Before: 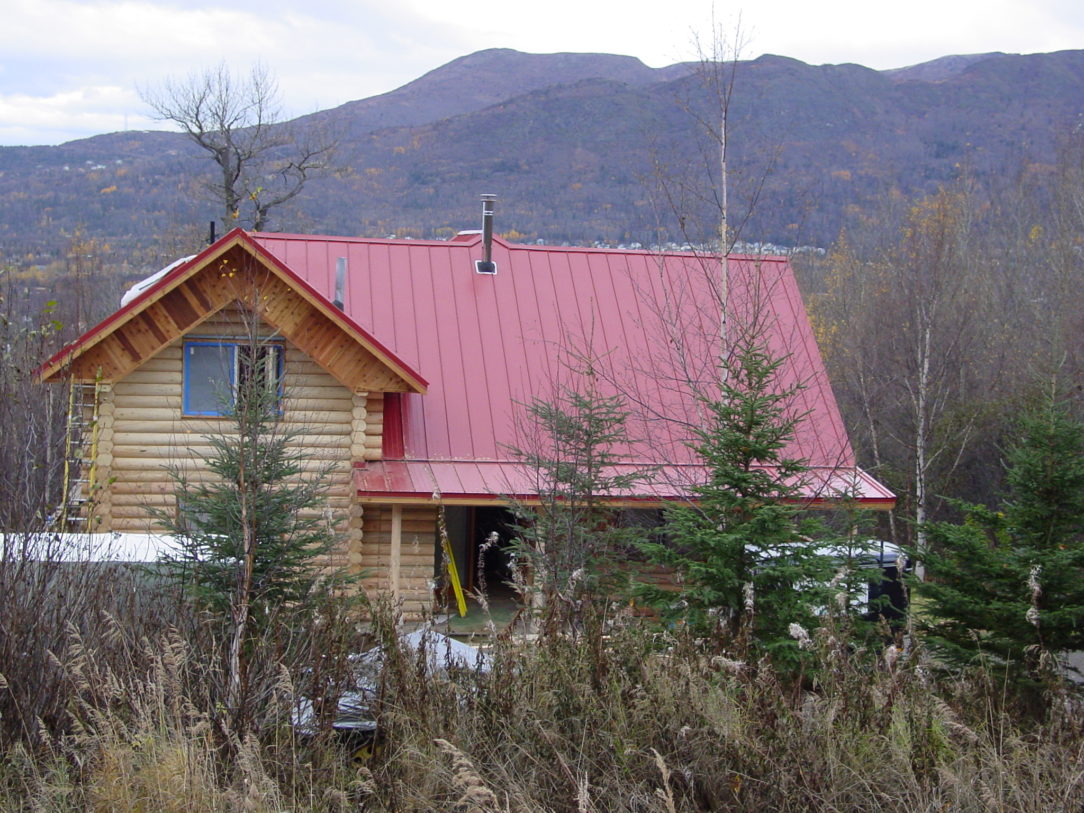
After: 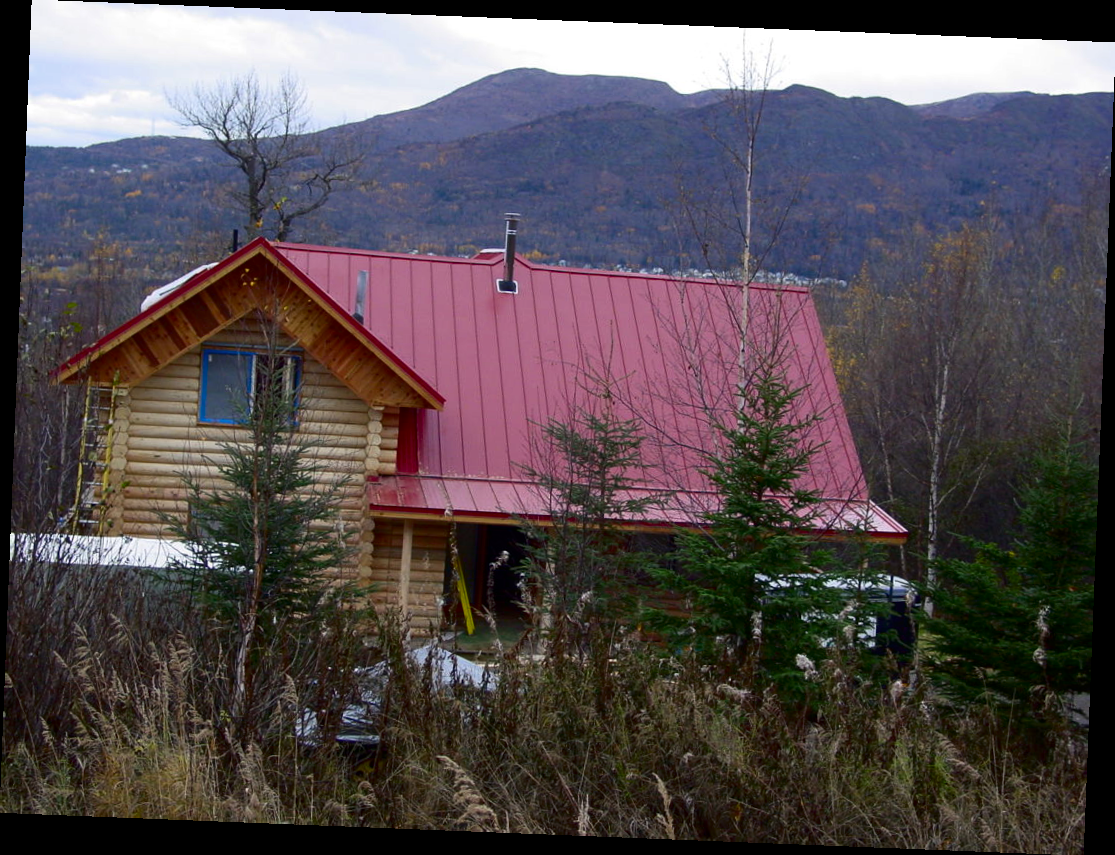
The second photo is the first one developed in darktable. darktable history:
contrast brightness saturation: contrast 0.1, brightness -0.26, saturation 0.14
rotate and perspective: rotation 2.27°, automatic cropping off
